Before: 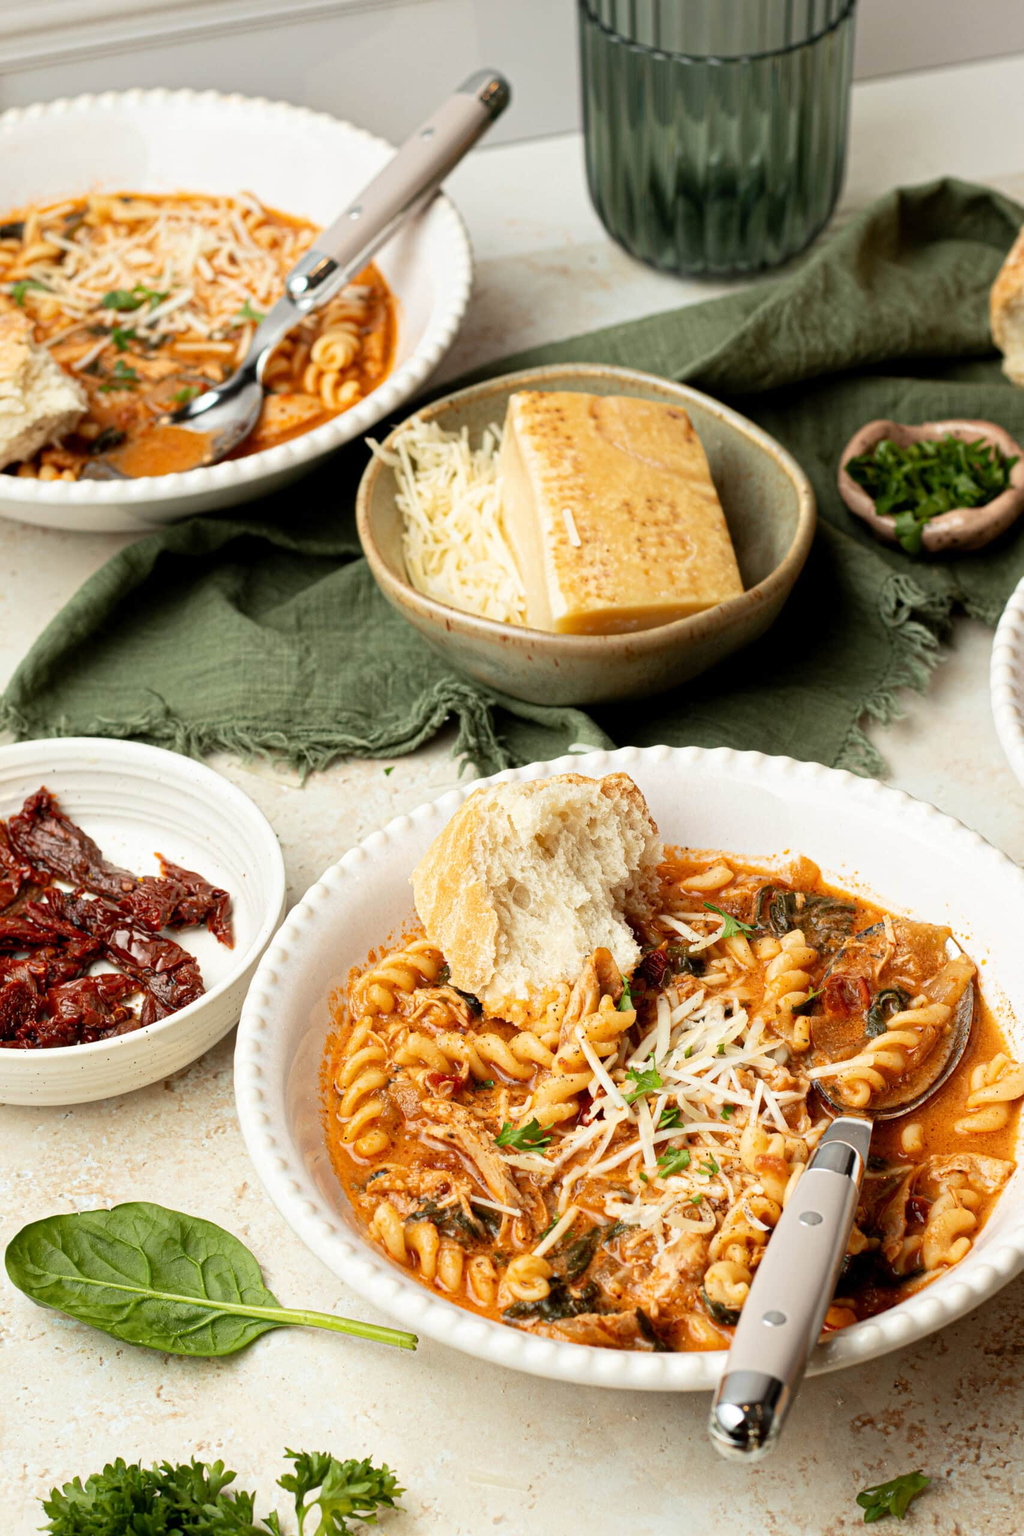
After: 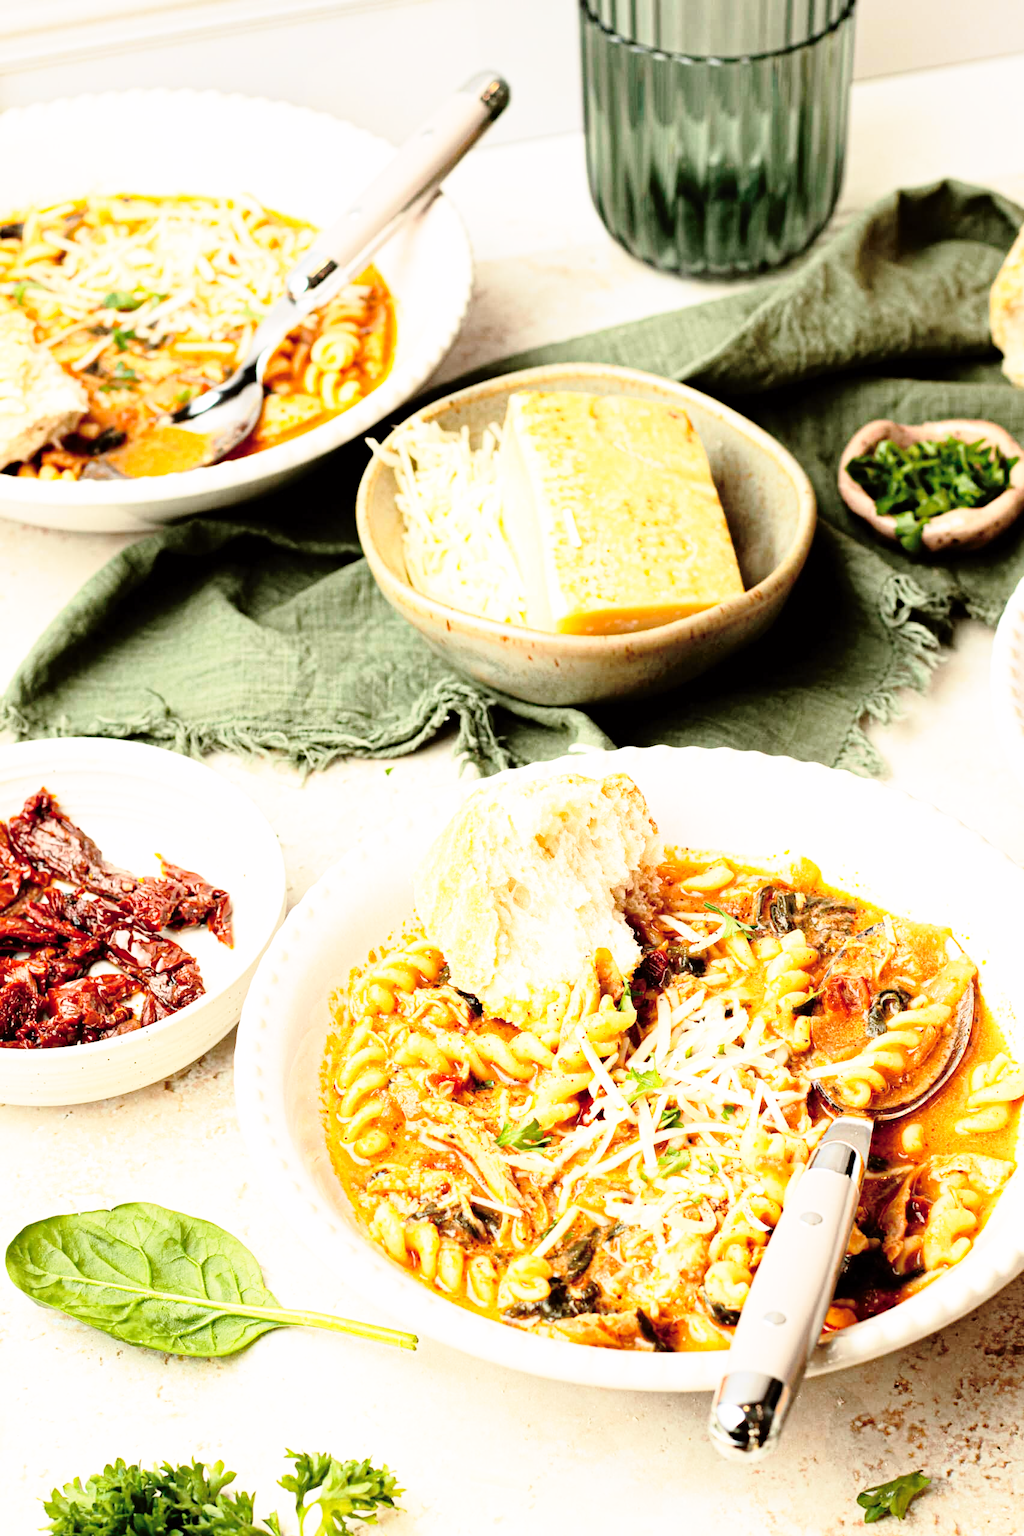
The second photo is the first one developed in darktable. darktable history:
haze removal: adaptive false
tone curve: curves: ch0 [(0, 0) (0.739, 0.837) (1, 1)]; ch1 [(0, 0) (0.226, 0.261) (0.383, 0.397) (0.462, 0.473) (0.498, 0.502) (0.521, 0.52) (0.578, 0.57) (1, 1)]; ch2 [(0, 0) (0.438, 0.456) (0.5, 0.5) (0.547, 0.557) (0.597, 0.58) (0.629, 0.603) (1, 1)], color space Lab, independent channels, preserve colors none
color calibration: gray › normalize channels true, illuminant same as pipeline (D50), adaptation XYZ, x 0.346, y 0.357, temperature 5018.15 K, gamut compression 0.025
base curve: curves: ch0 [(0, 0) (0.012, 0.01) (0.073, 0.168) (0.31, 0.711) (0.645, 0.957) (1, 1)], preserve colors none
